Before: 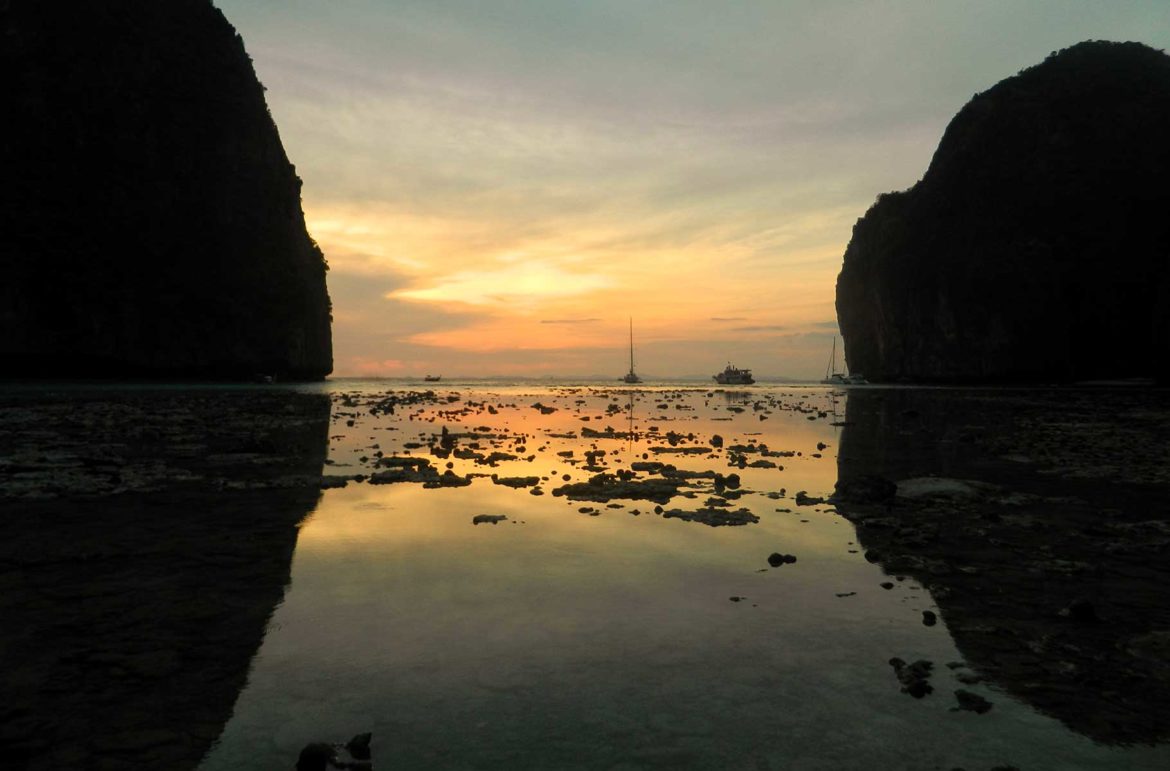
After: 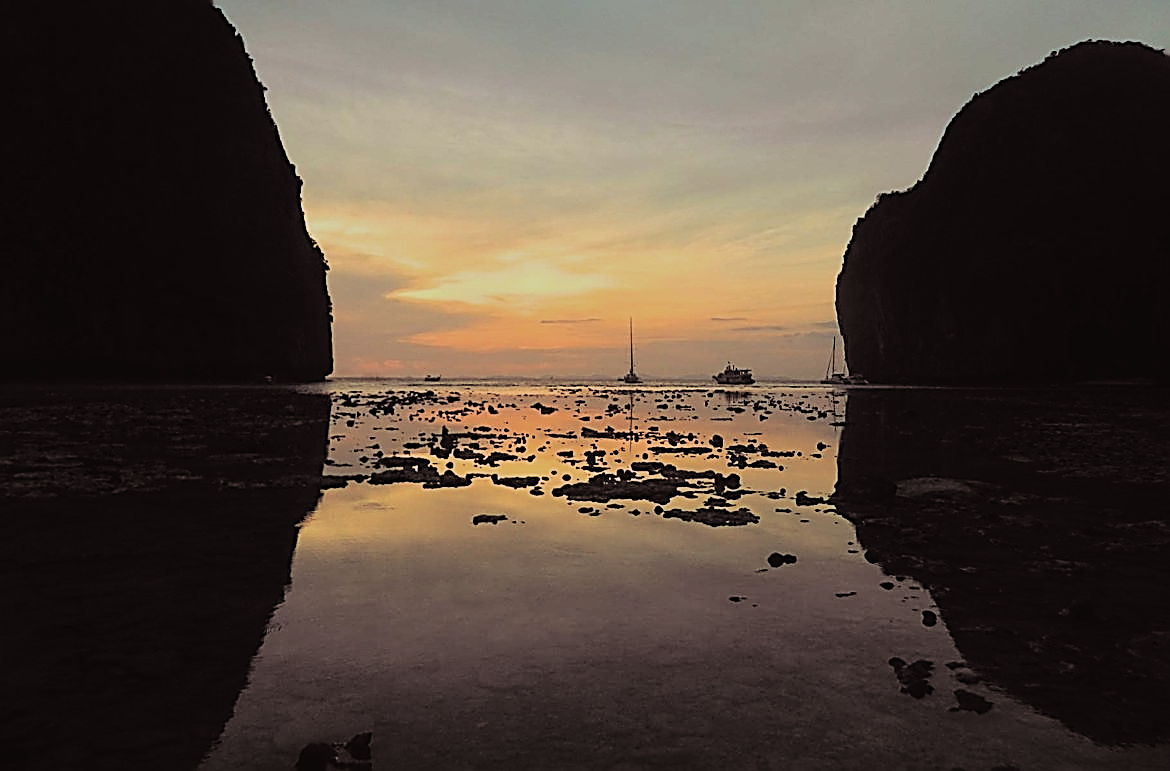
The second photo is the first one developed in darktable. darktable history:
exposure: black level correction -0.025, exposure -0.117 EV, compensate highlight preservation false
split-toning: shadows › saturation 0.24, highlights › hue 54°, highlights › saturation 0.24
filmic rgb: black relative exposure -4.58 EV, white relative exposure 4.8 EV, threshold 3 EV, hardness 2.36, latitude 36.07%, contrast 1.048, highlights saturation mix 1.32%, shadows ↔ highlights balance 1.25%, color science v4 (2020), enable highlight reconstruction true
sharpen: amount 2
